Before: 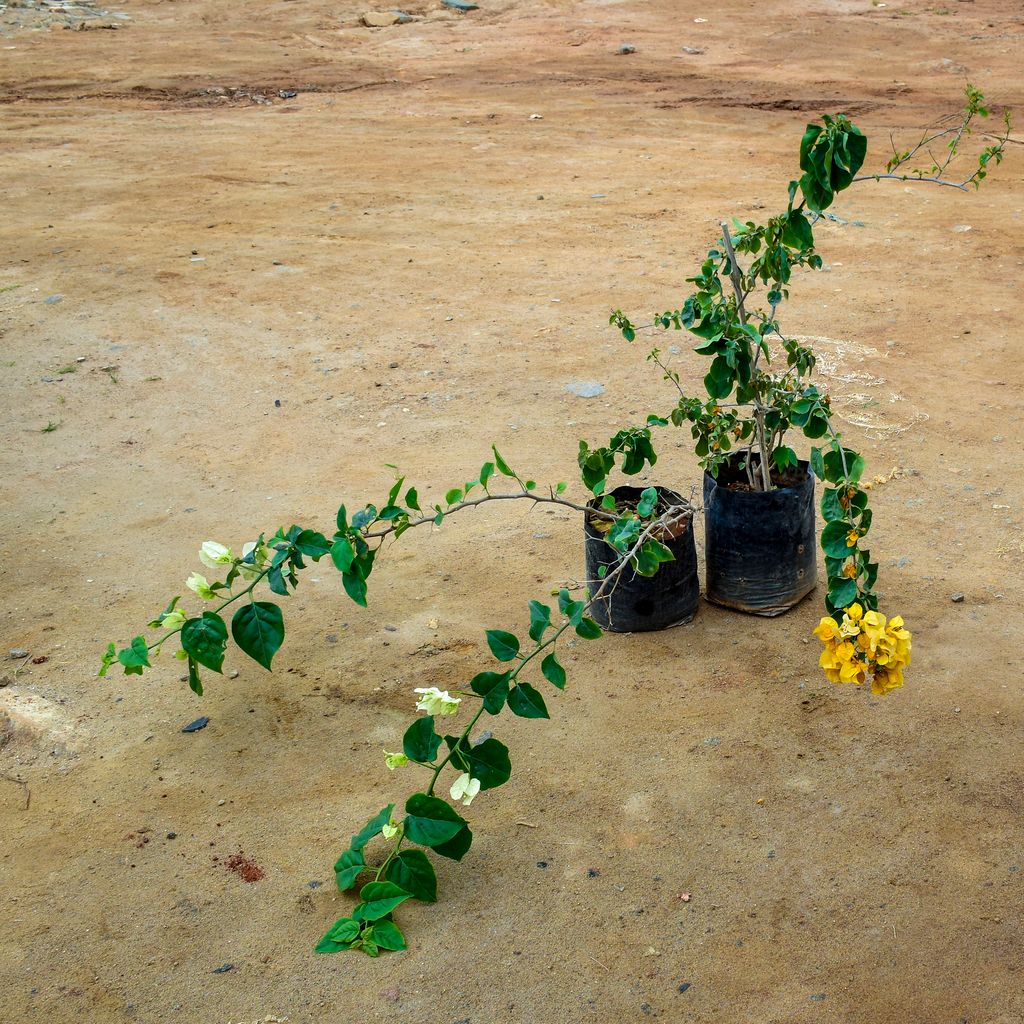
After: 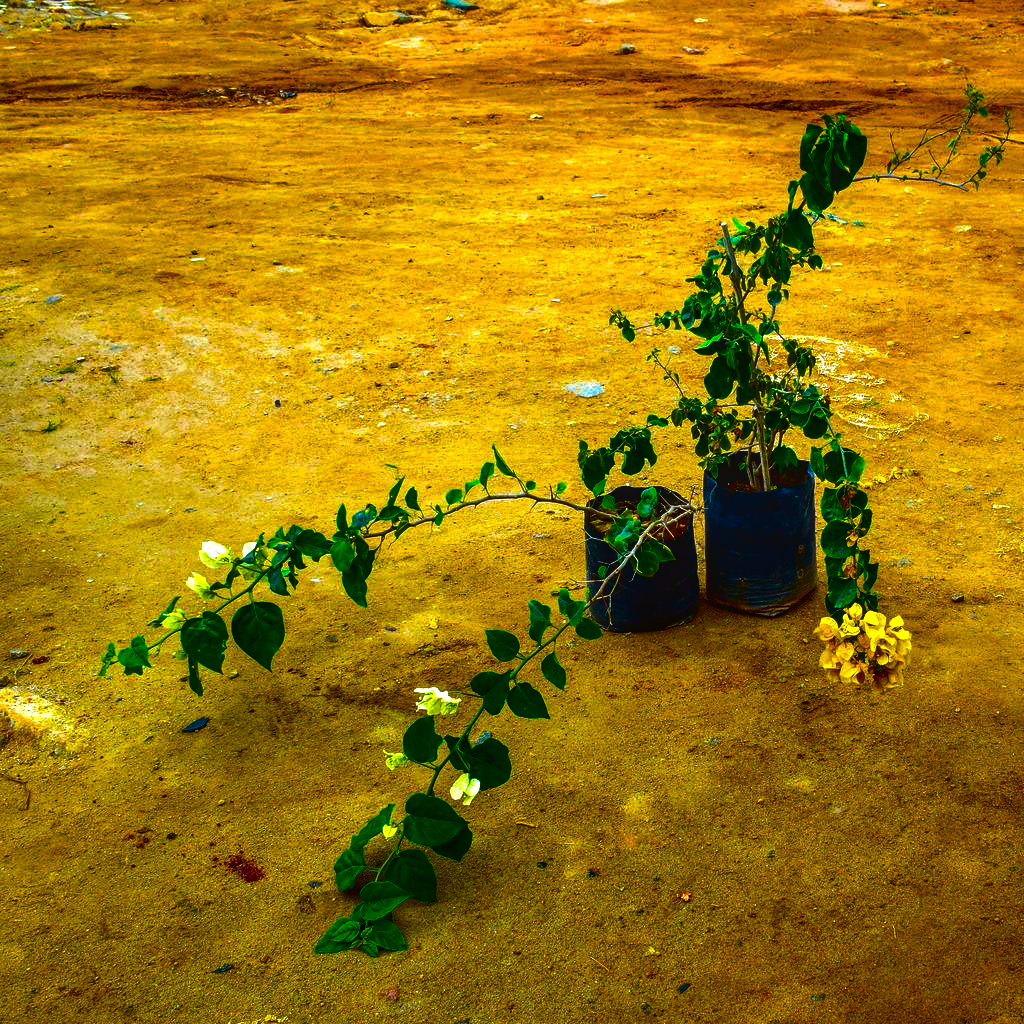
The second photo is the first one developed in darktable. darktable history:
local contrast: detail 110%
velvia: on, module defaults
contrast brightness saturation: brightness -0.501
color balance rgb: power › luminance 0.83%, power › chroma 0.425%, power › hue 33.63°, linear chroma grading › highlights 99.102%, linear chroma grading › global chroma 24.004%, perceptual saturation grading › global saturation 19.564%, perceptual brilliance grading › global brilliance -5.111%, perceptual brilliance grading › highlights 24.922%, perceptual brilliance grading › mid-tones 7.236%, perceptual brilliance grading › shadows -4.908%, global vibrance 50.085%
